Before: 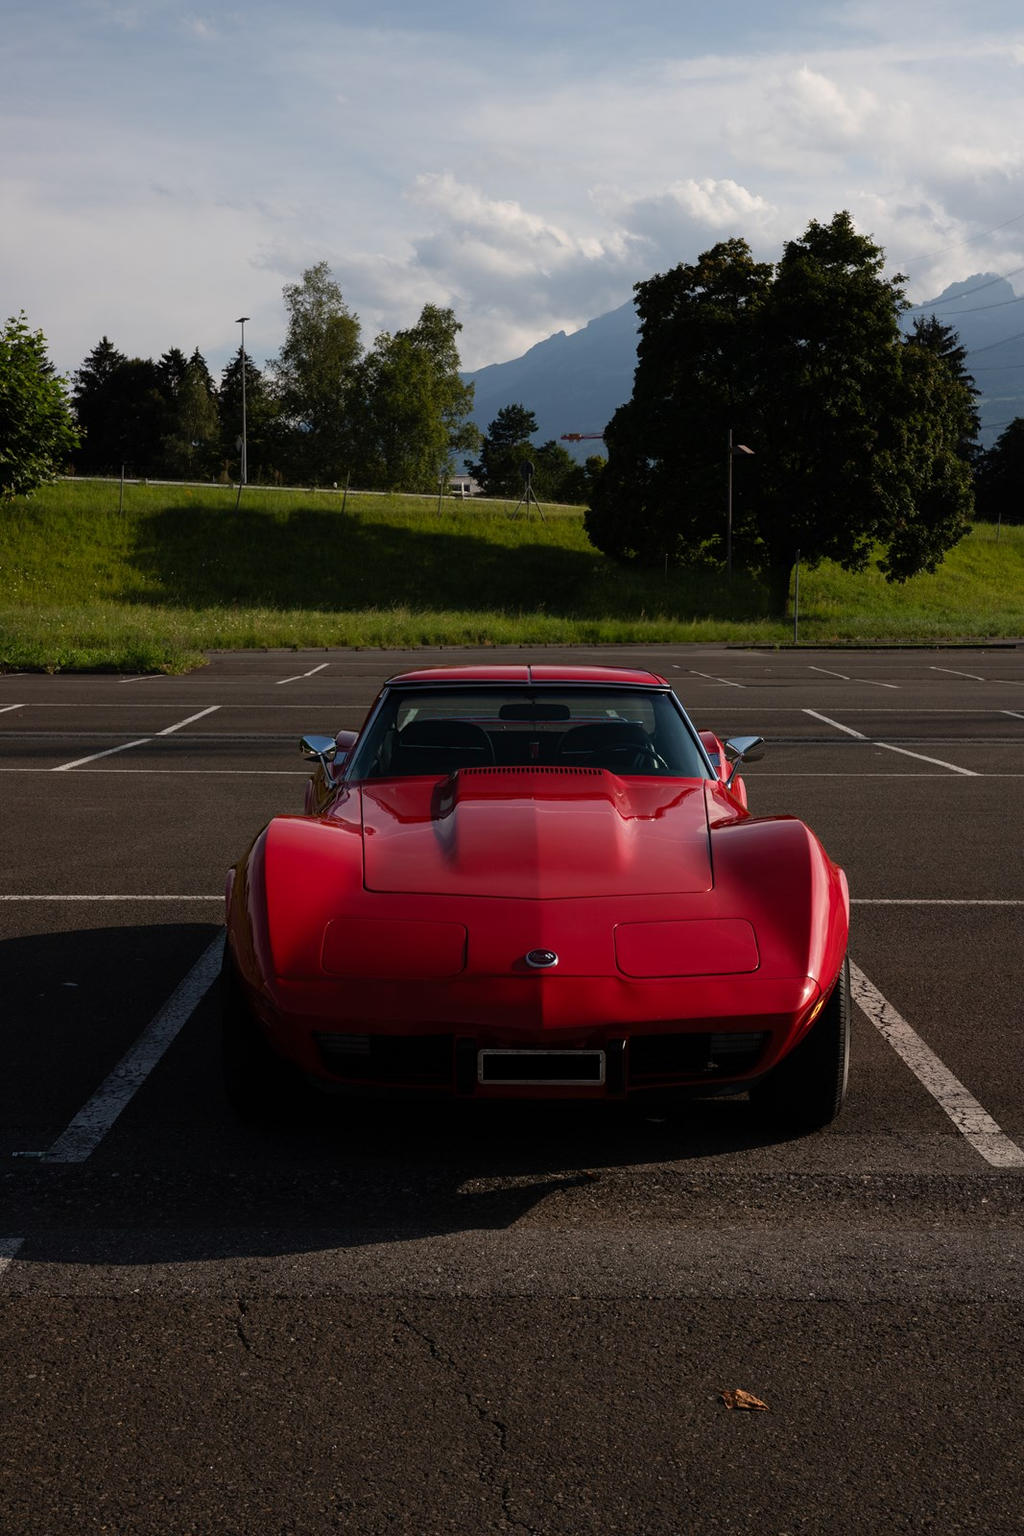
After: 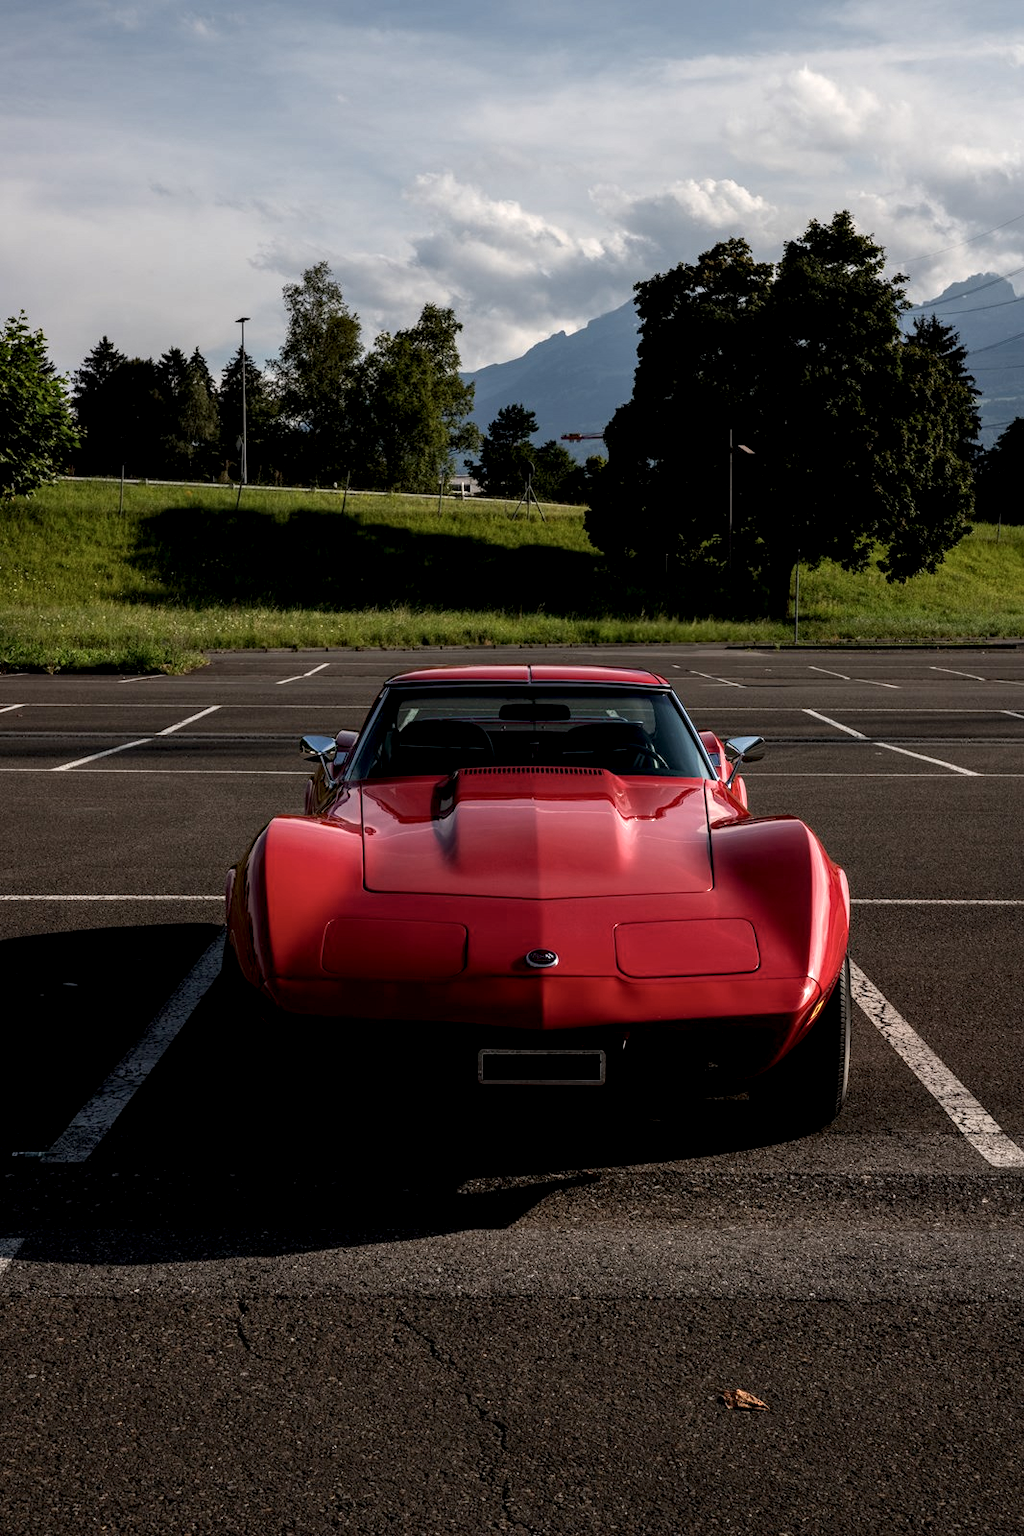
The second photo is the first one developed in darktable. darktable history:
local contrast: highlights 20%, shadows 72%, detail 170%
